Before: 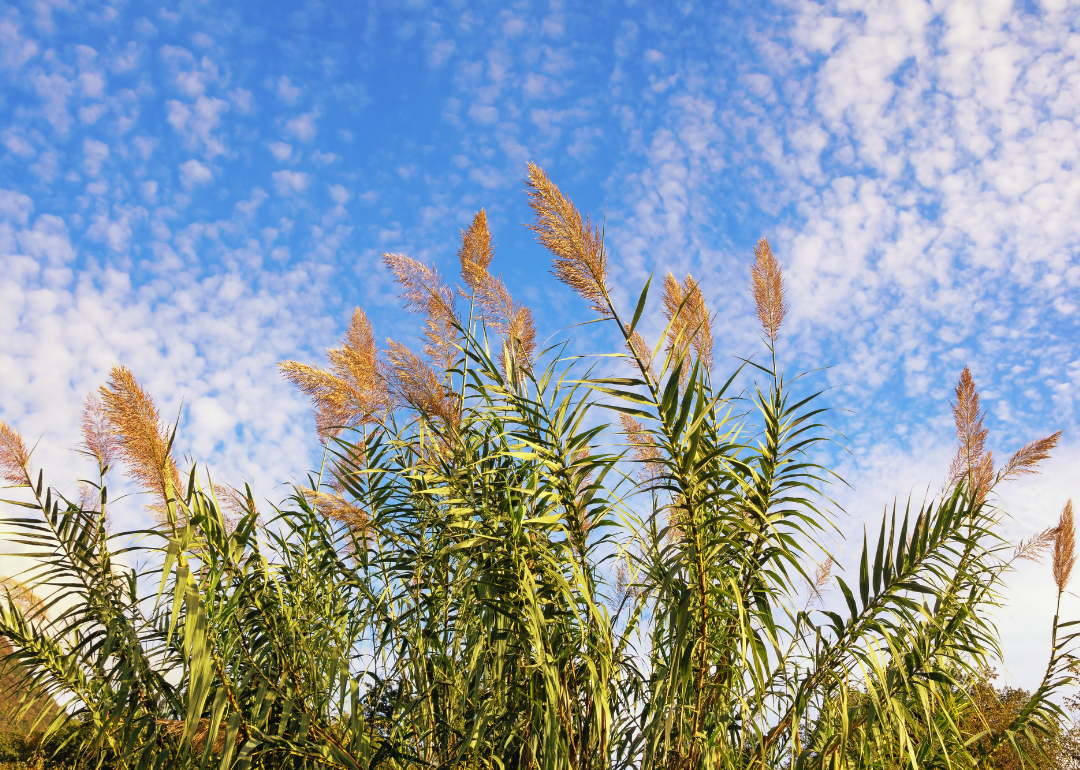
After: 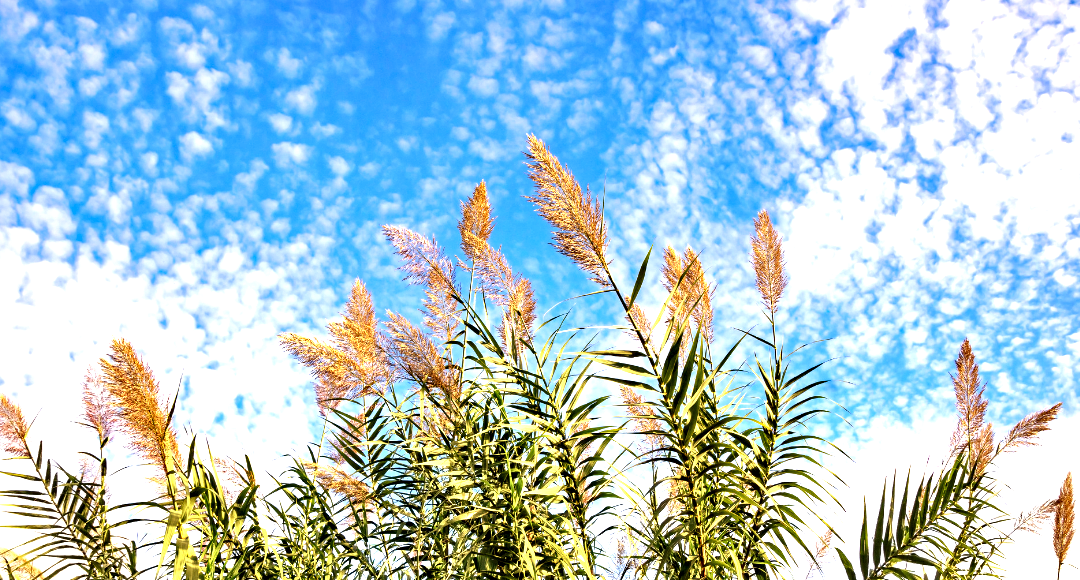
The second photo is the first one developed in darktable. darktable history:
exposure: black level correction 0, exposure 0.897 EV, compensate highlight preservation false
crop: top 3.766%, bottom 20.848%
haze removal: strength 0.281, distance 0.253, adaptive false
contrast equalizer: y [[0.601, 0.6, 0.598, 0.598, 0.6, 0.601], [0.5 ×6], [0.5 ×6], [0 ×6], [0 ×6]]
